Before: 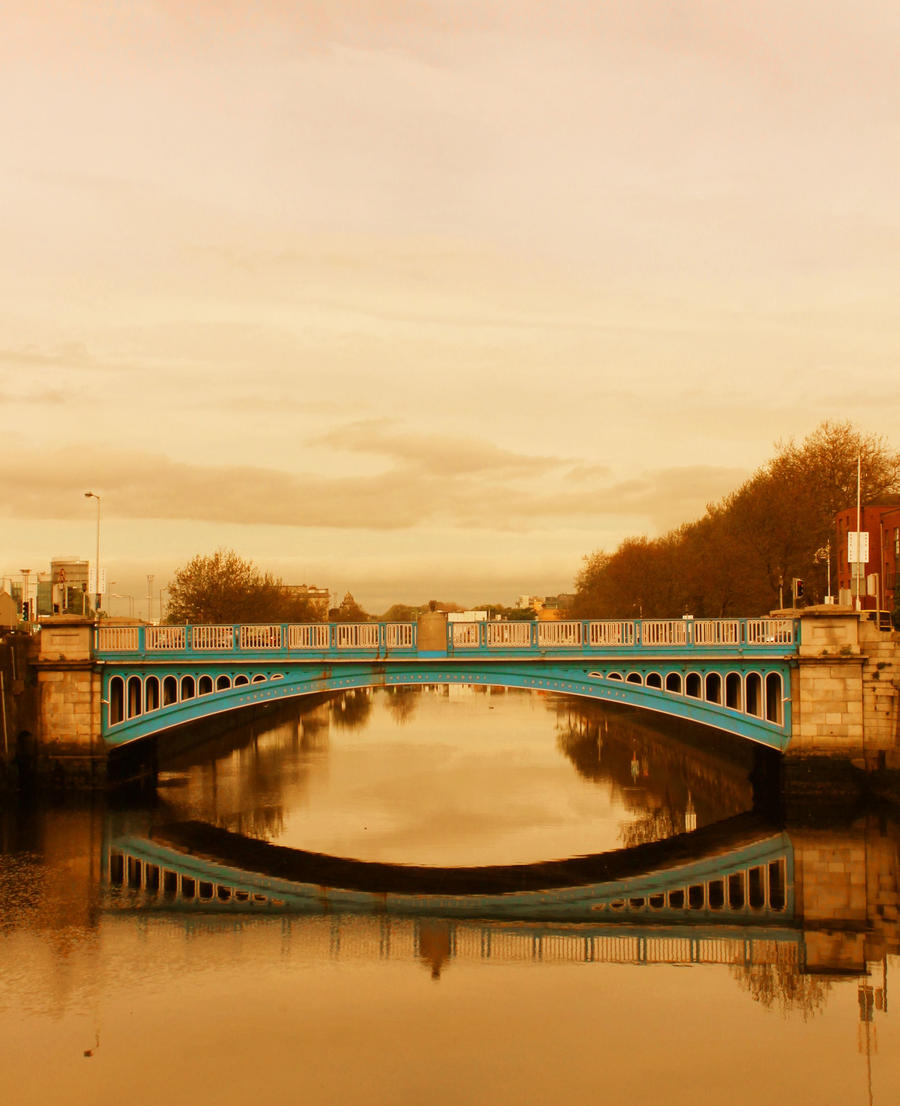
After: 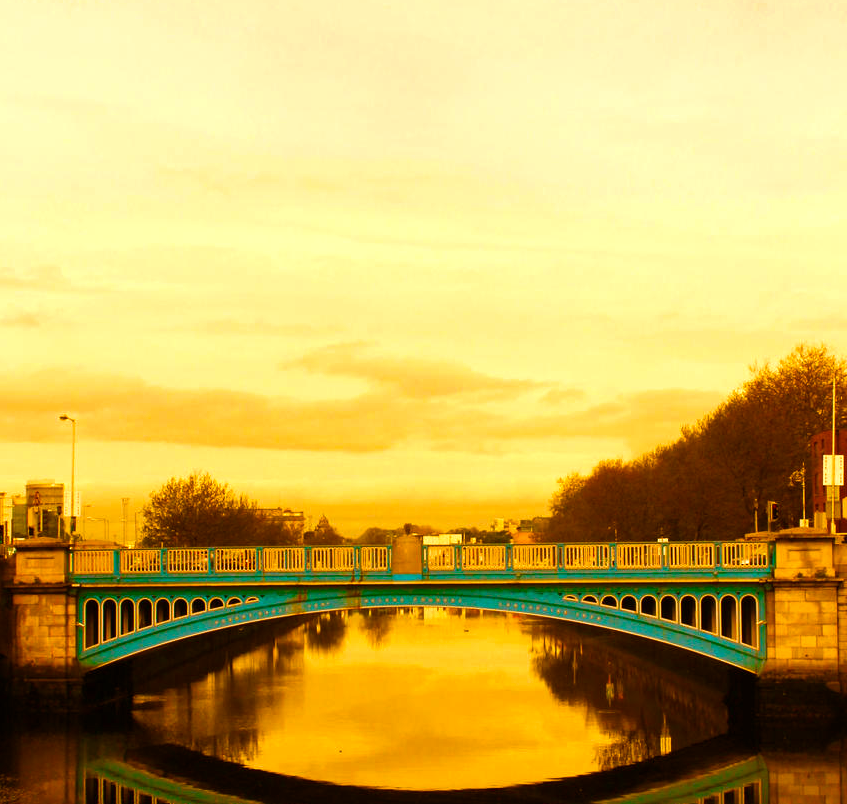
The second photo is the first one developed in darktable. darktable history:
crop: left 2.826%, top 7.032%, right 2.984%, bottom 20.193%
color balance rgb: shadows lift › chroma 2.065%, shadows lift › hue 247.61°, highlights gain › chroma 3.04%, highlights gain › hue 78.58°, global offset › hue 171.83°, linear chroma grading › global chroma 0.574%, perceptual saturation grading › global saturation 34.715%, perceptual saturation grading › highlights -29.856%, perceptual saturation grading › shadows 35.444%, perceptual brilliance grading › global brilliance 15.365%, perceptual brilliance grading › shadows -35.601%, global vibrance 41.338%
